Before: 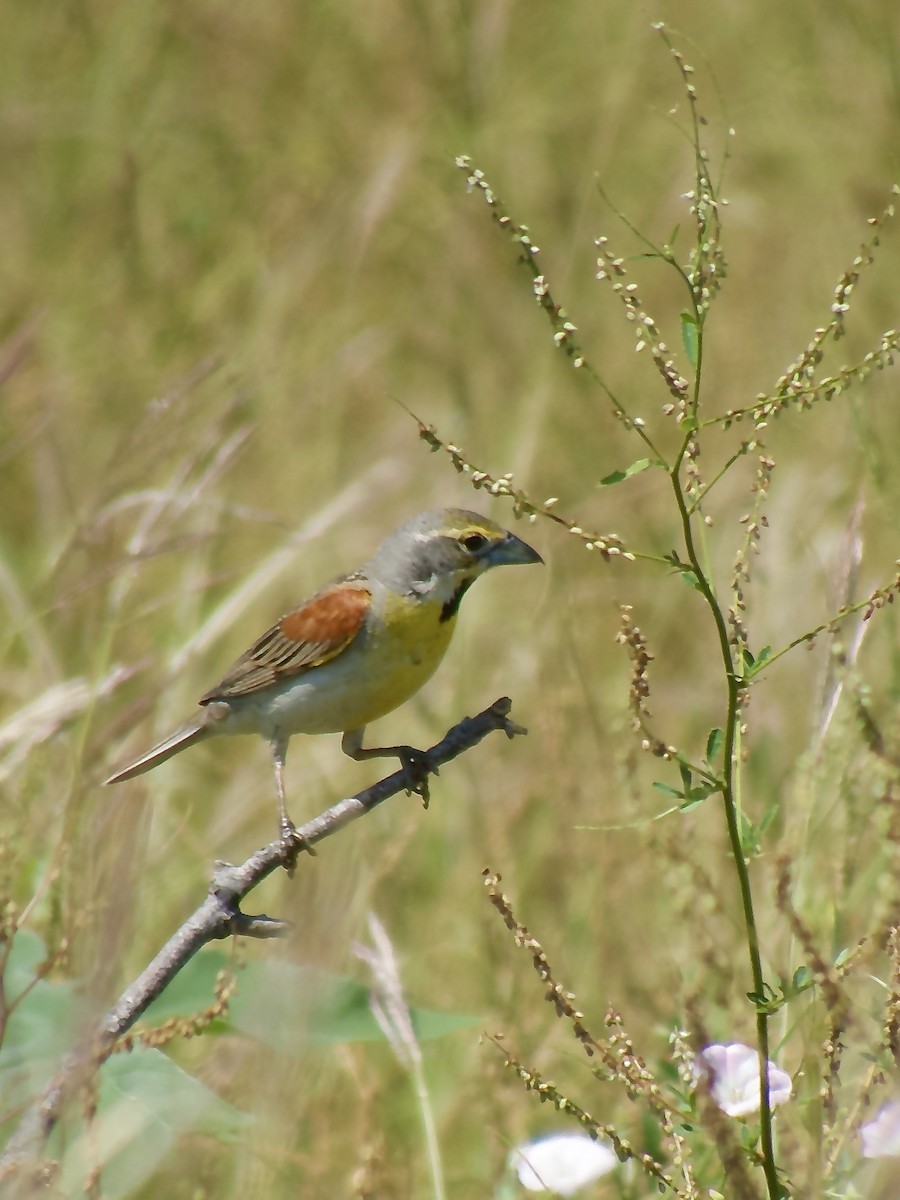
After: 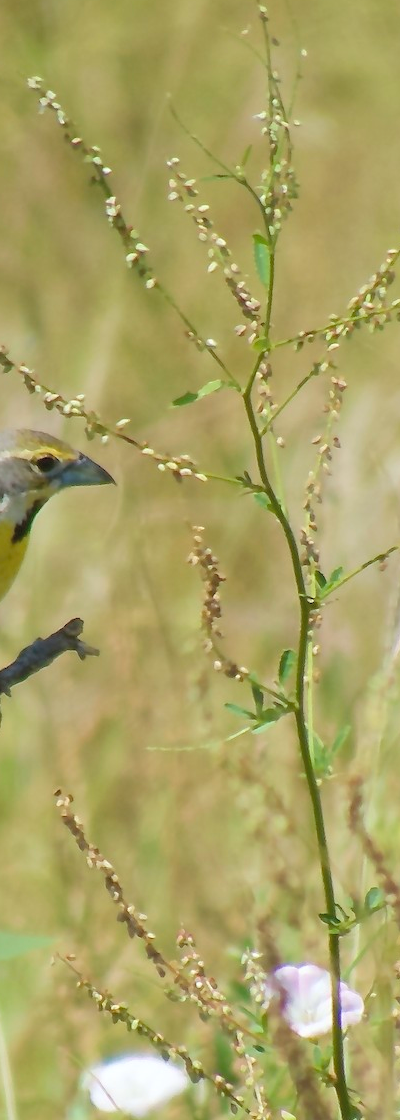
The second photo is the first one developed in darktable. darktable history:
contrast brightness saturation: brightness 0.13
crop: left 47.628%, top 6.643%, right 7.874%
white balance: red 0.986, blue 1.01
